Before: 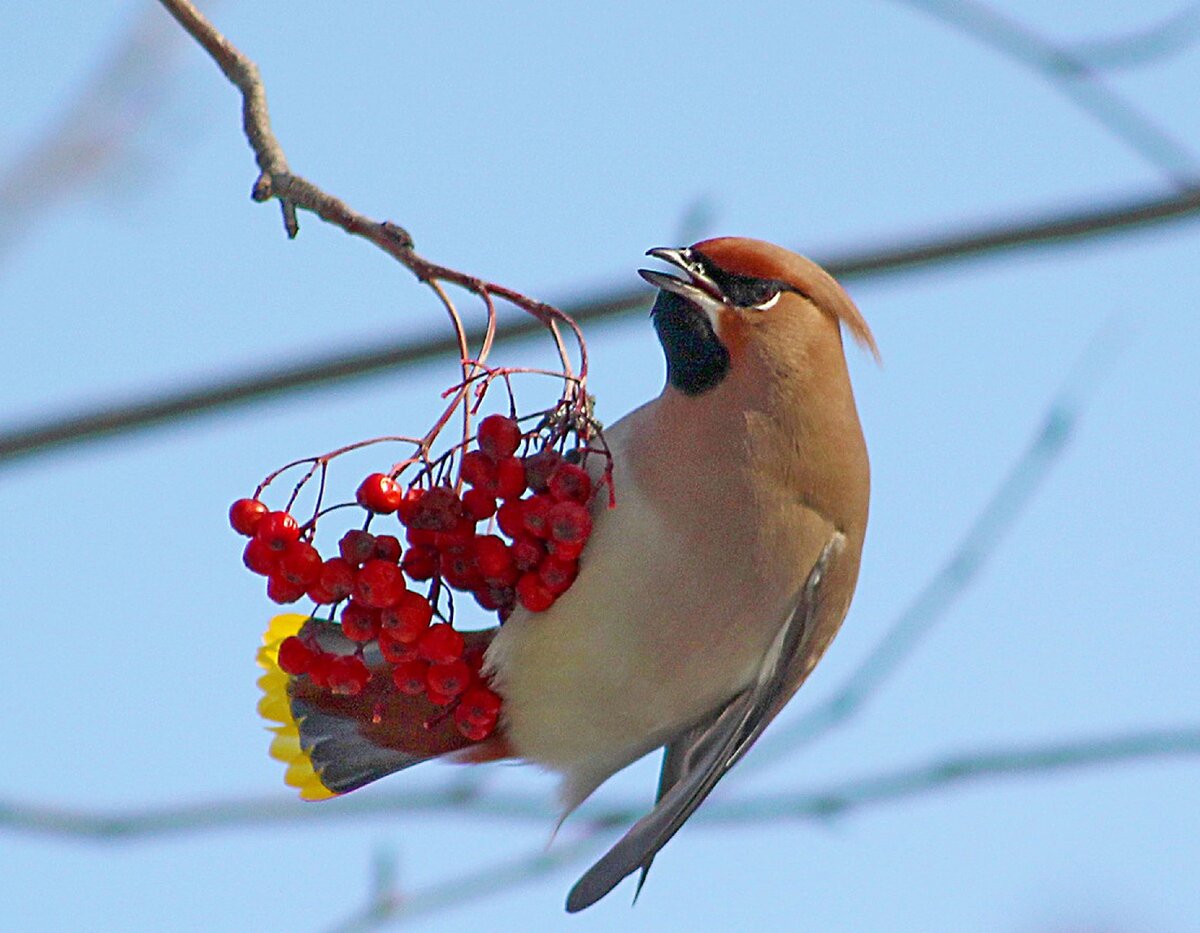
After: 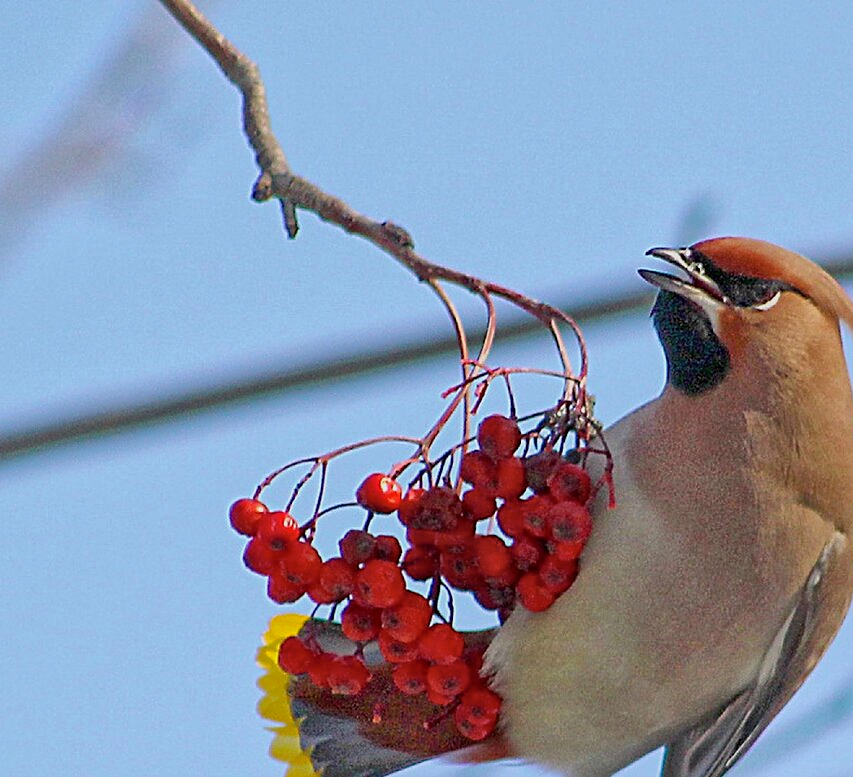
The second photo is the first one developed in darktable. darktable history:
crop: right 28.885%, bottom 16.626%
white balance: red 1.009, blue 1.027
sharpen: radius 1.864, amount 0.398, threshold 1.271
global tonemap: drago (1, 100), detail 1
